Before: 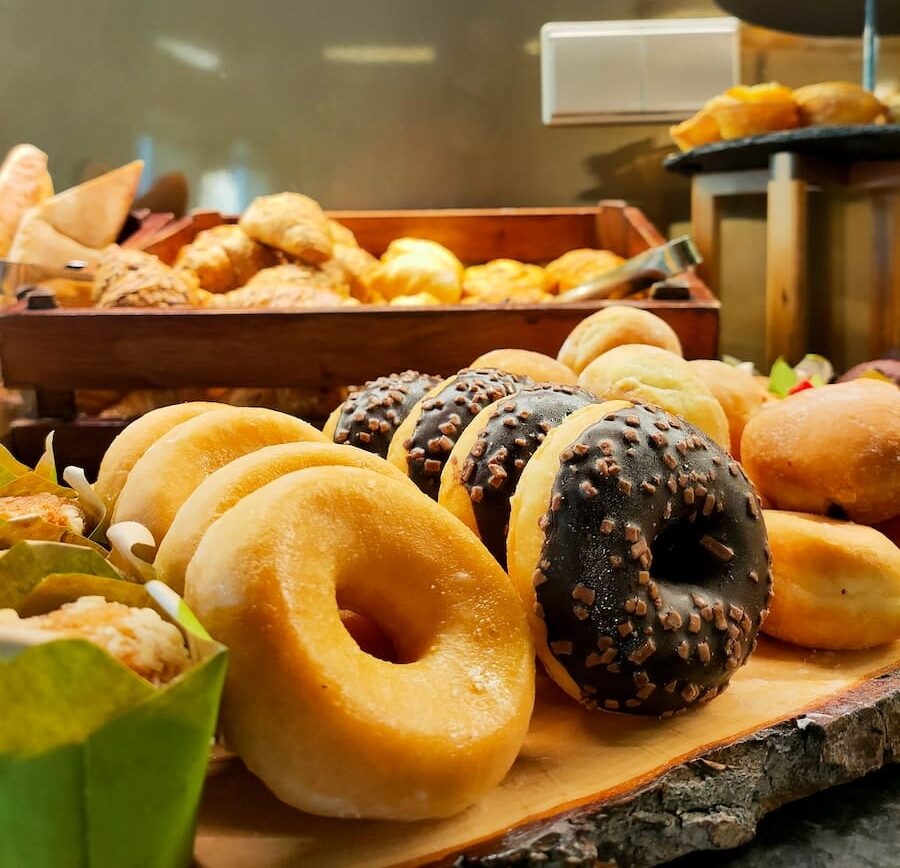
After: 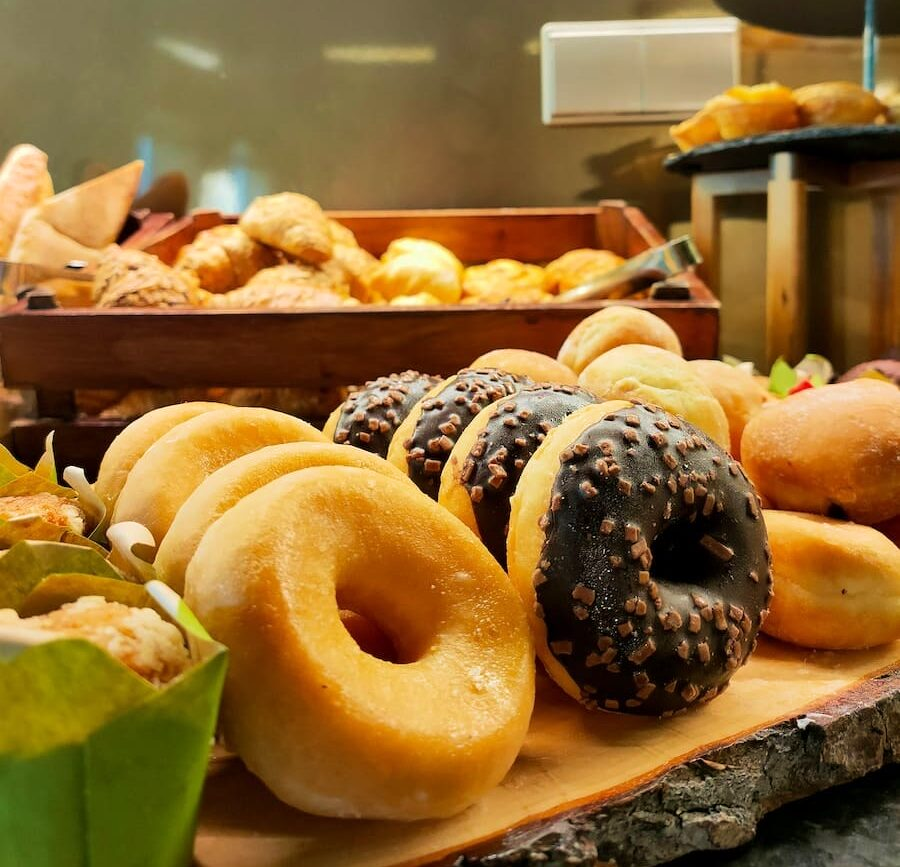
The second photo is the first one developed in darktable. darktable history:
crop: bottom 0.071%
velvia: on, module defaults
